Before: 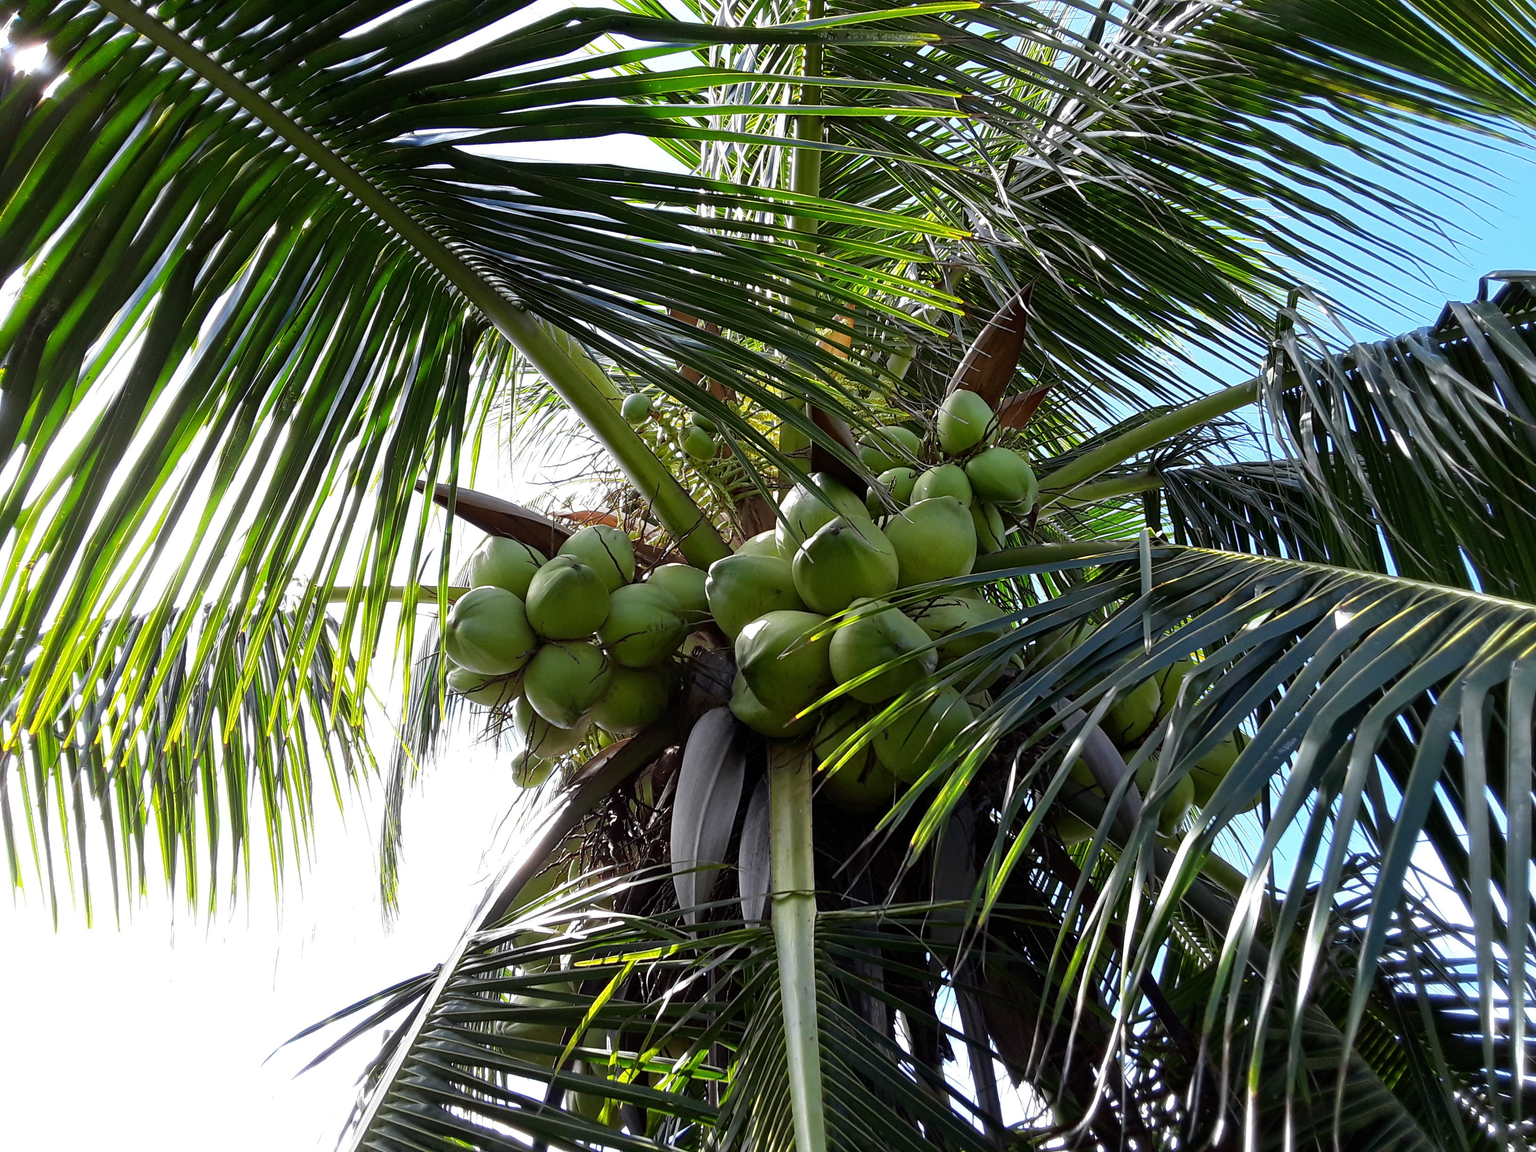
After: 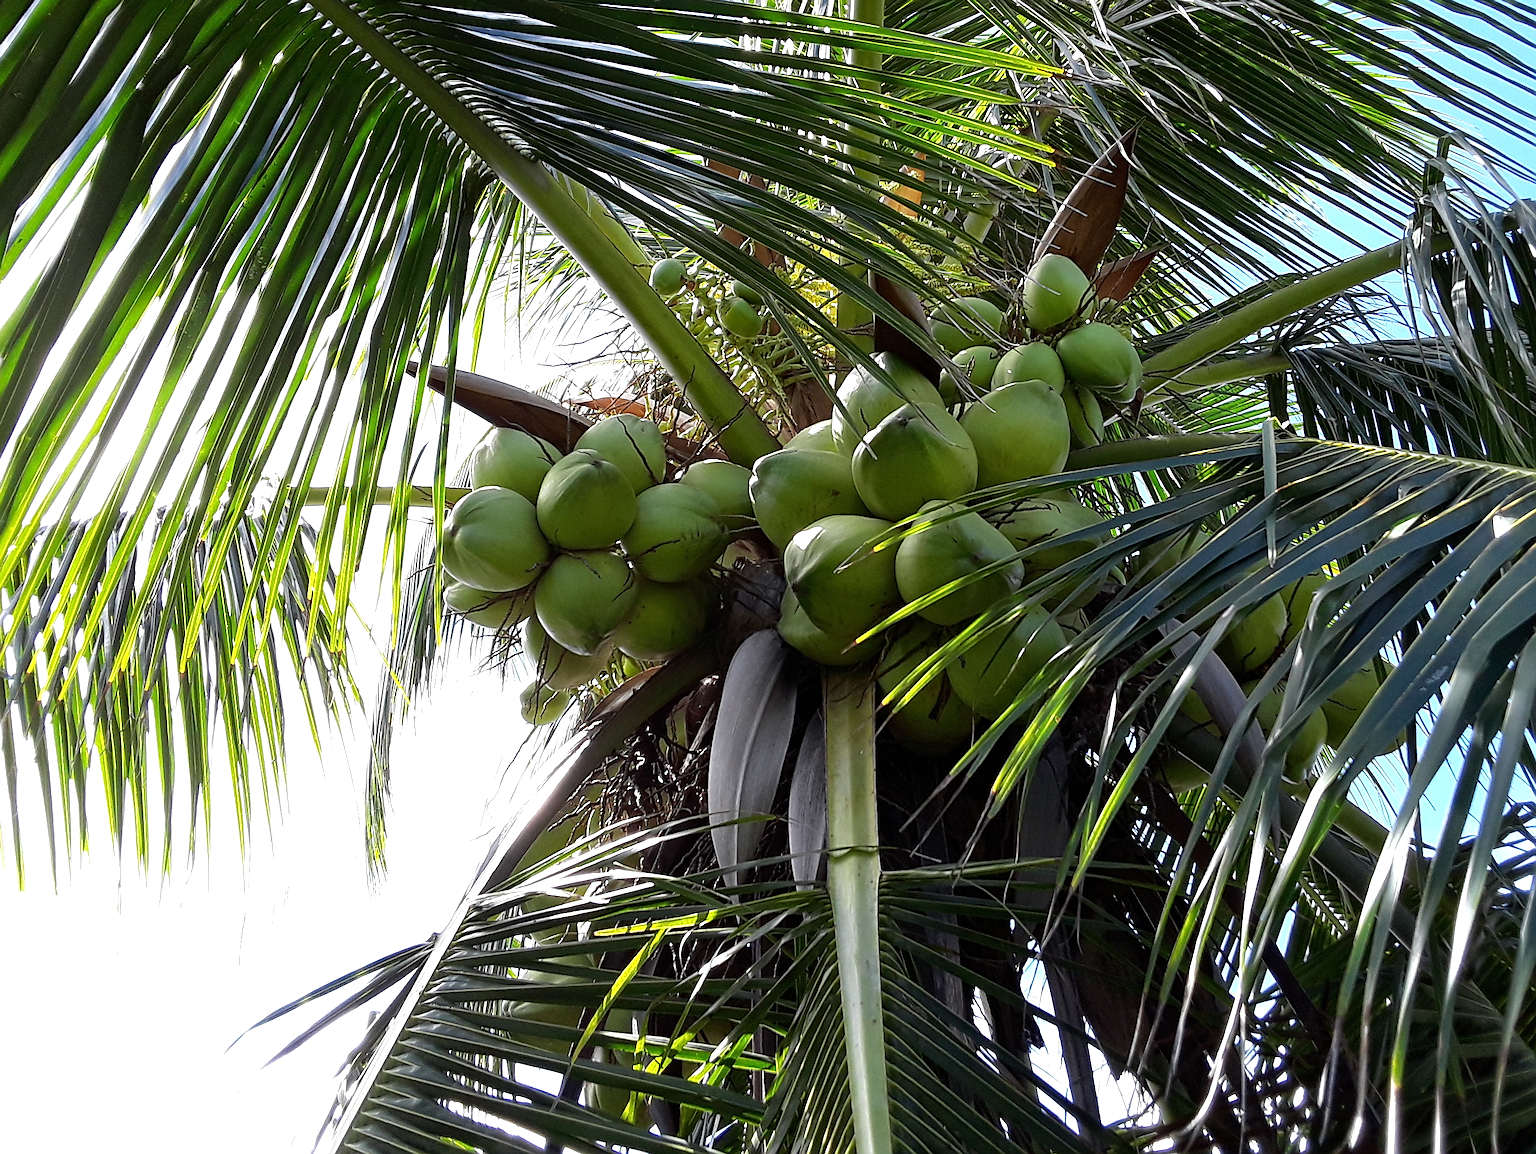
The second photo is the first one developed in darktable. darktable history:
exposure: exposure 0.203 EV, compensate highlight preservation false
crop and rotate: left 4.664%, top 15.165%, right 10.691%
sharpen: on, module defaults
